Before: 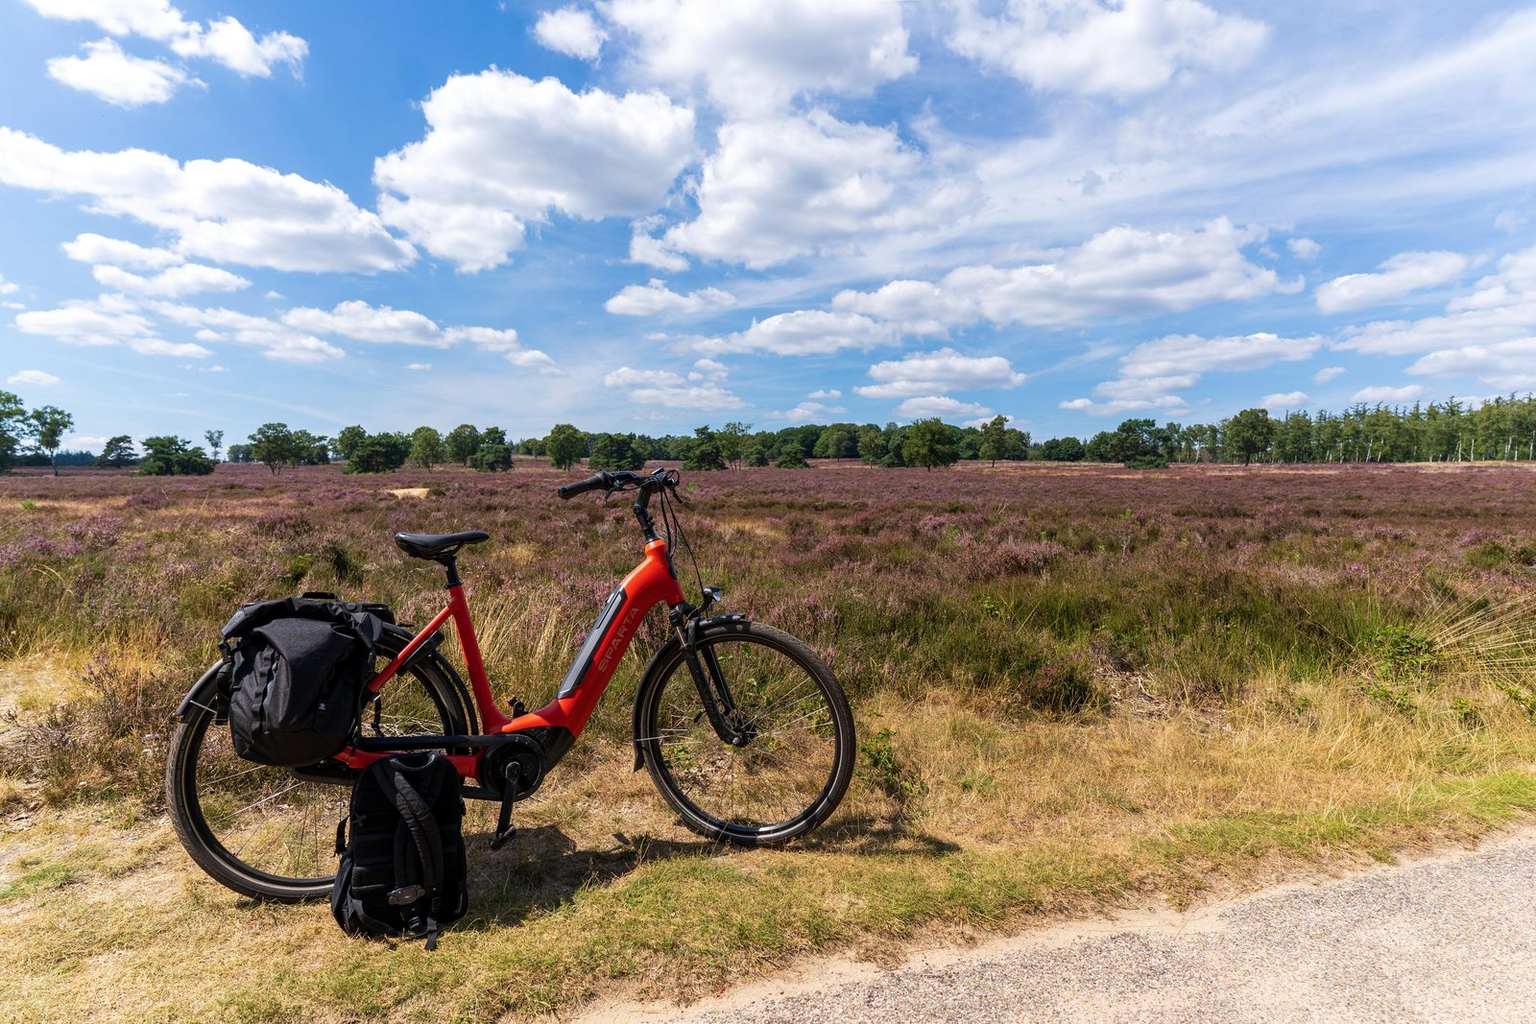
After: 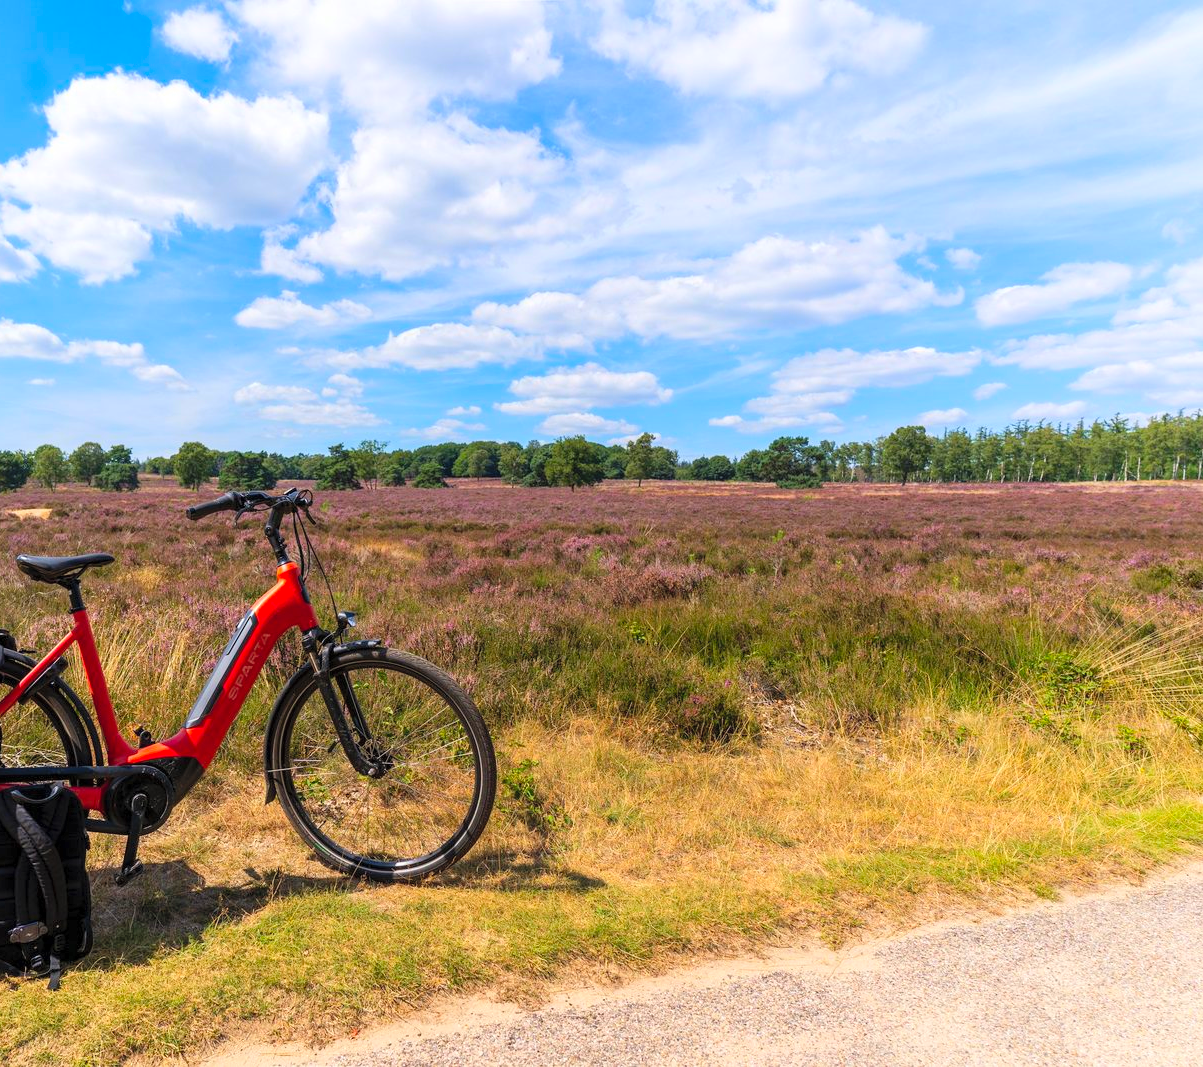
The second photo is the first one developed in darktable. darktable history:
contrast brightness saturation: contrast 0.068, brightness 0.18, saturation 0.415
crop and rotate: left 24.753%
